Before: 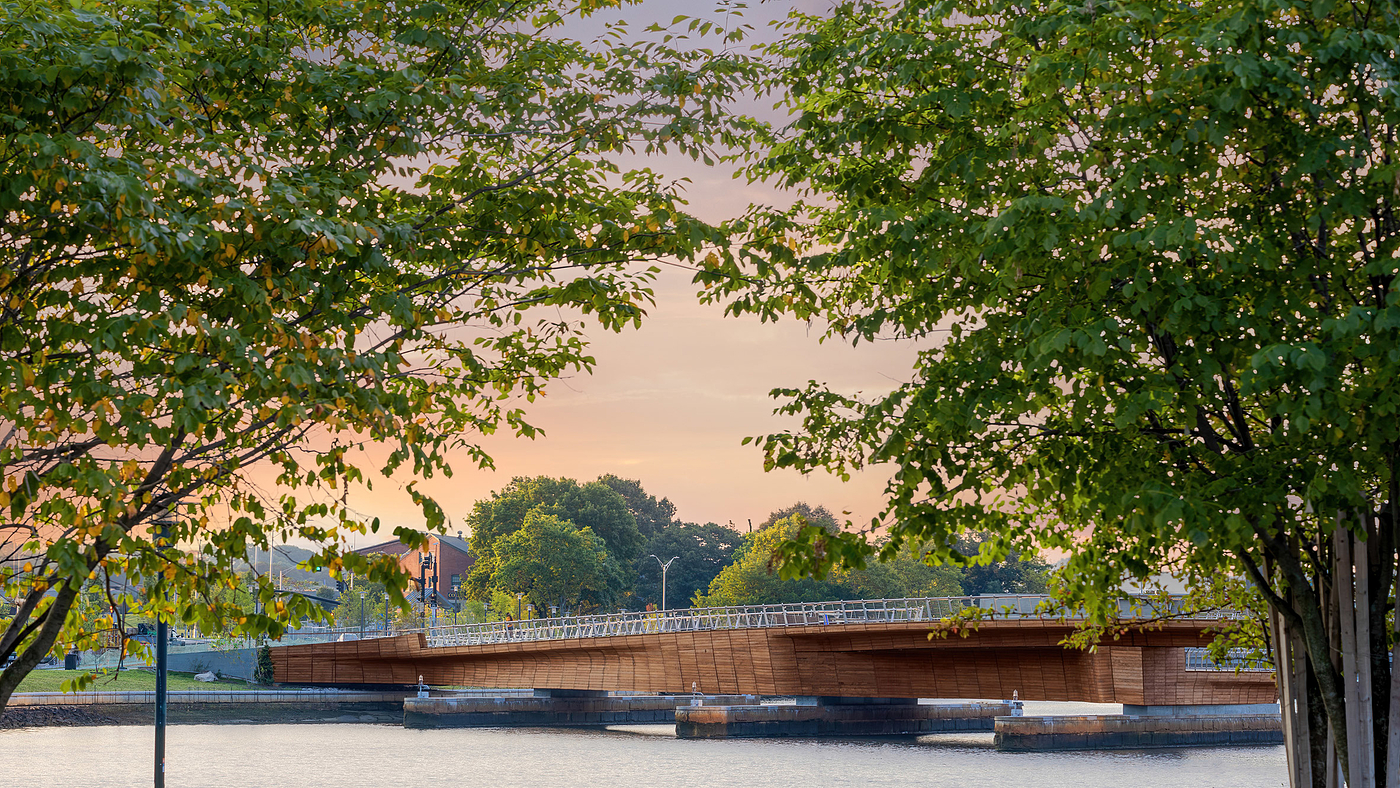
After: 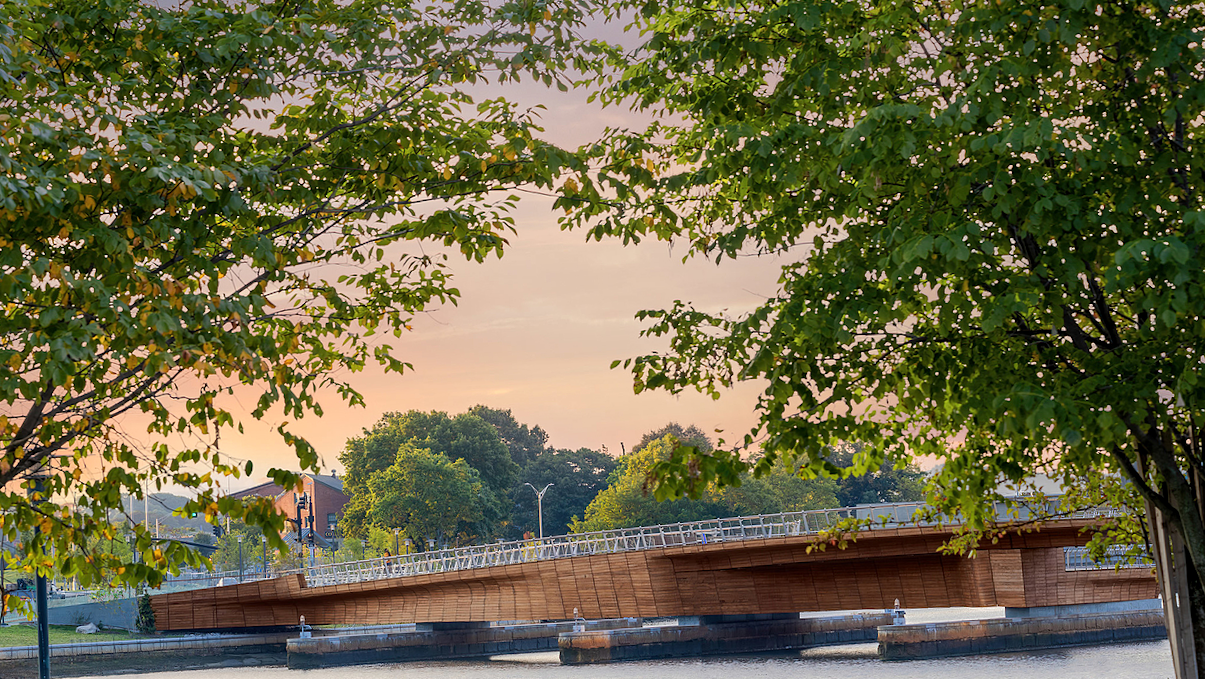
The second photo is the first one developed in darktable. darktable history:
crop and rotate: angle 3.04°, left 5.873%, top 5.692%
contrast equalizer: octaves 7, y [[0.524, 0.538, 0.547, 0.548, 0.538, 0.524], [0.5 ×6], [0.5 ×6], [0 ×6], [0 ×6]], mix 0.133
